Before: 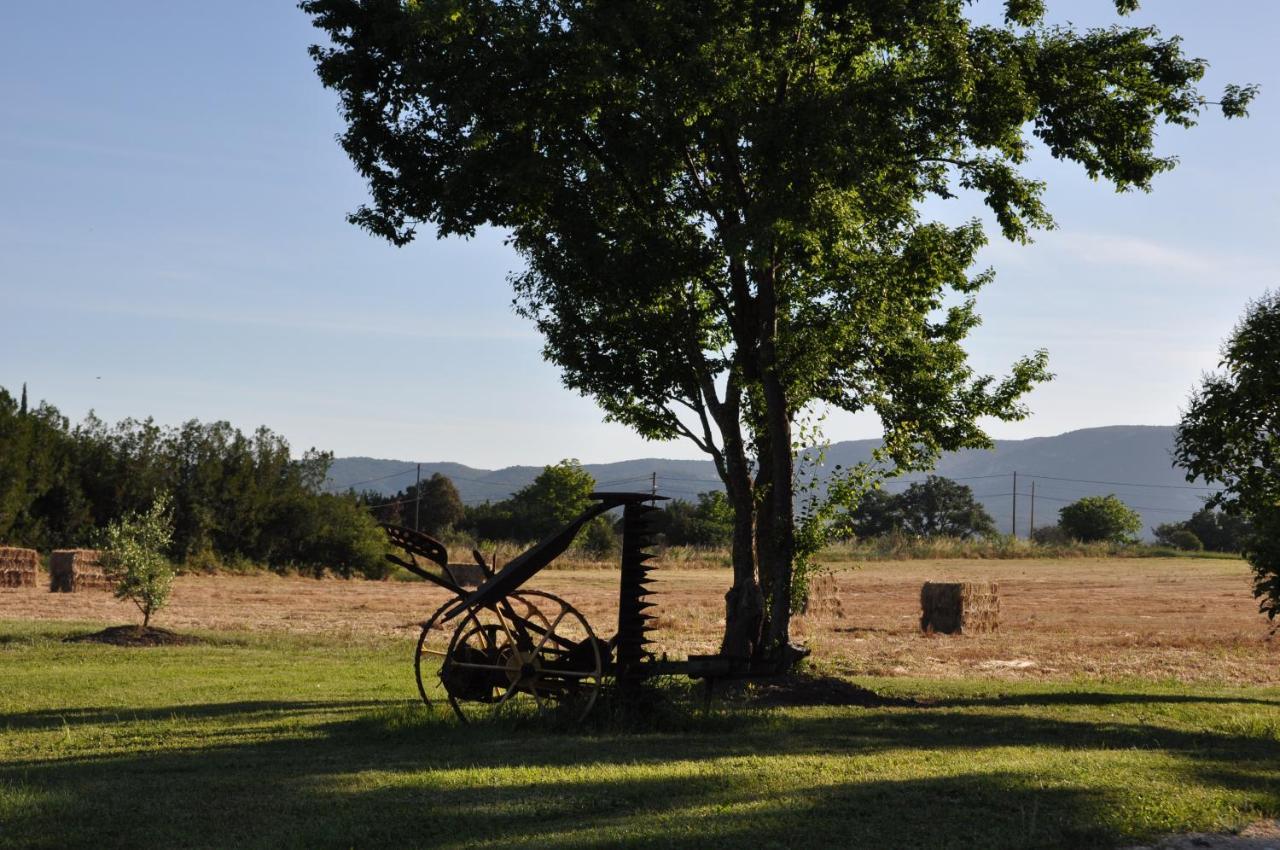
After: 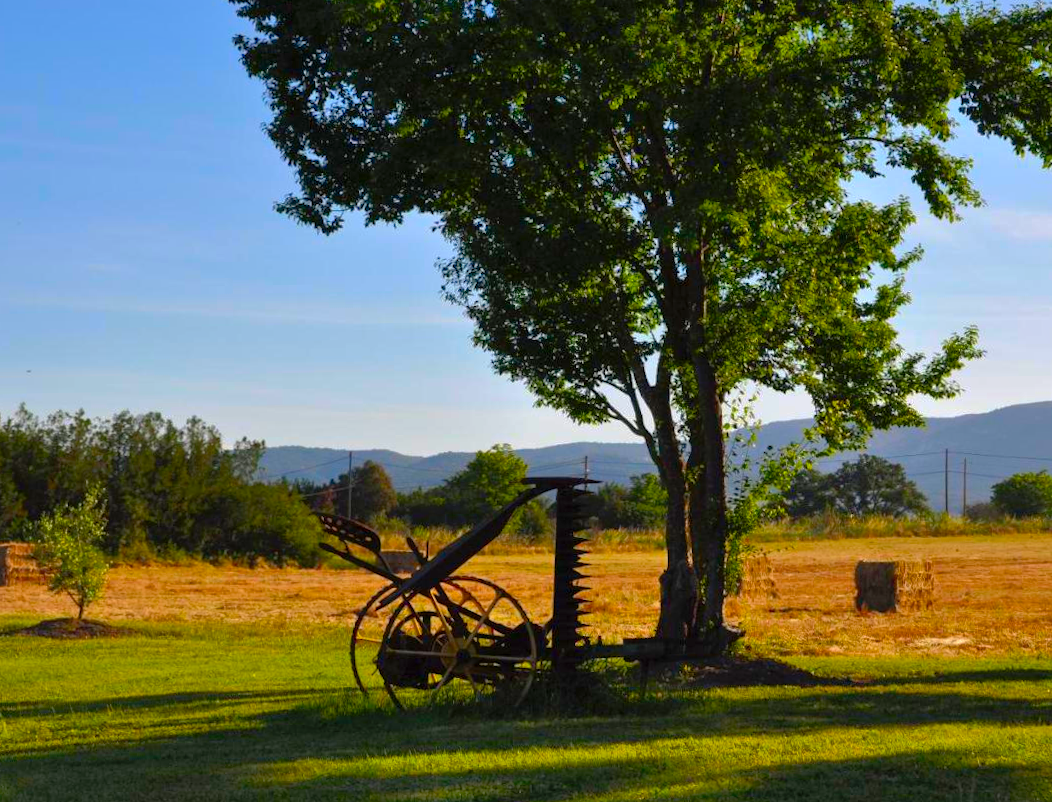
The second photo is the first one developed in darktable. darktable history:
shadows and highlights: on, module defaults
rgb curve: mode RGB, independent channels
exposure: exposure 0.131 EV, compensate highlight preservation false
color correction: saturation 1.34
crop and rotate: angle 1°, left 4.281%, top 0.642%, right 11.383%, bottom 2.486%
color balance rgb: linear chroma grading › global chroma 15%, perceptual saturation grading › global saturation 30%
